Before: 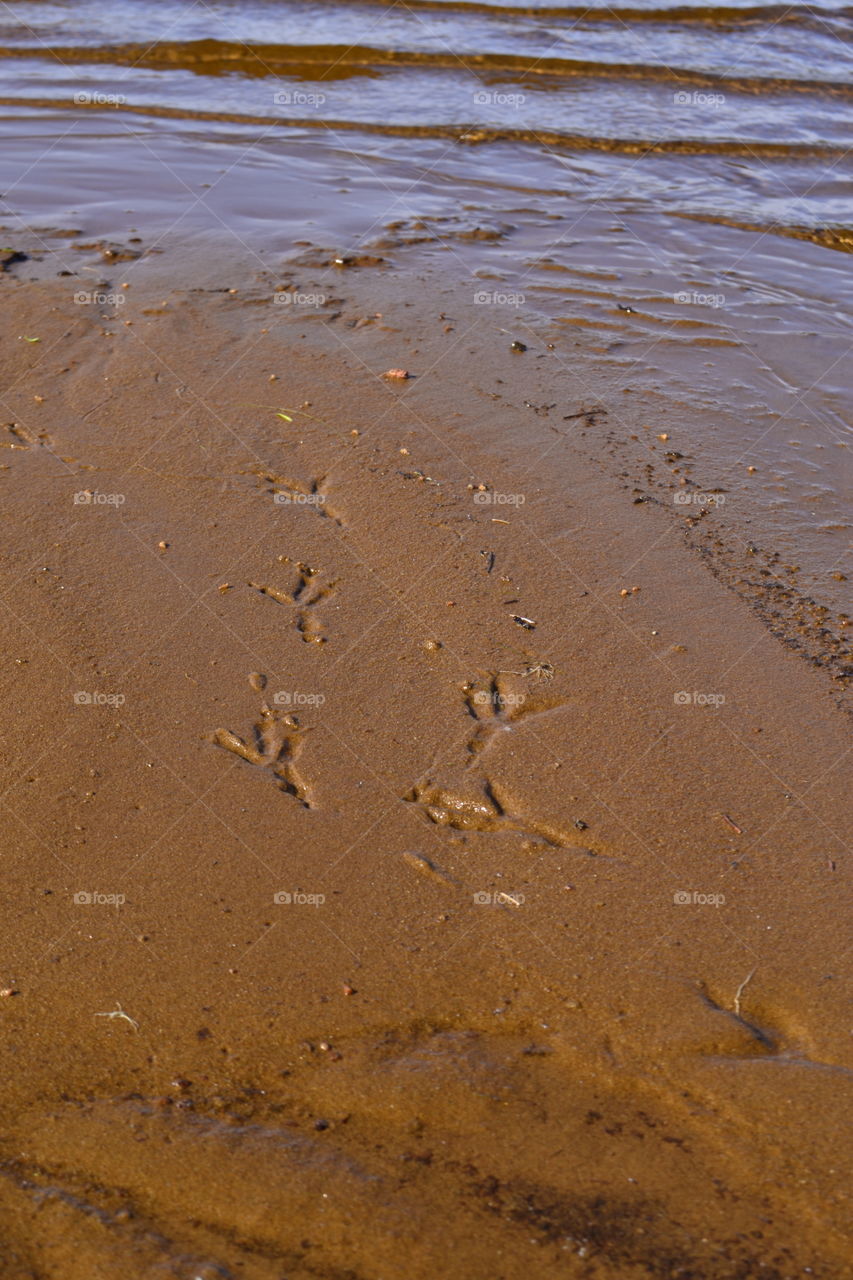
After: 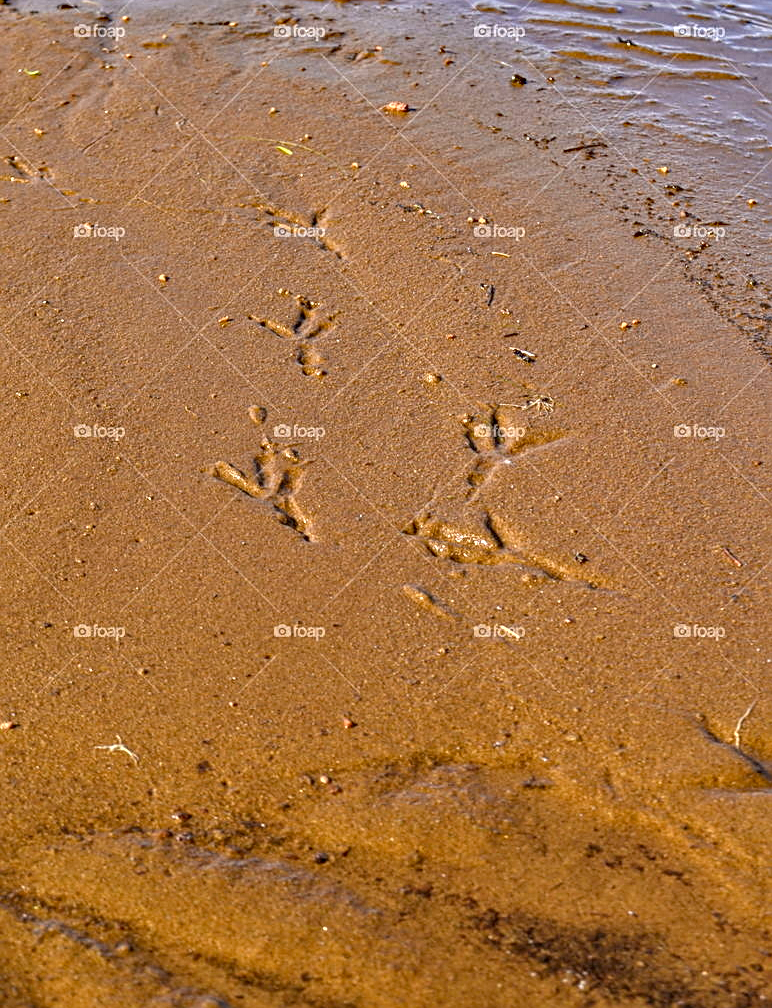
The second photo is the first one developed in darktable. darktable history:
crop: top 20.916%, right 9.437%, bottom 0.316%
exposure: exposure 0.3 EV, compensate highlight preservation false
shadows and highlights: low approximation 0.01, soften with gaussian
tone equalizer: -8 EV 0.001 EV, -7 EV -0.004 EV, -6 EV 0.009 EV, -5 EV 0.032 EV, -4 EV 0.276 EV, -3 EV 0.644 EV, -2 EV 0.584 EV, -1 EV 0.187 EV, +0 EV 0.024 EV
haze removal: strength 0.4, distance 0.22, compatibility mode true, adaptive false
sharpen: amount 0.55
local contrast: on, module defaults
